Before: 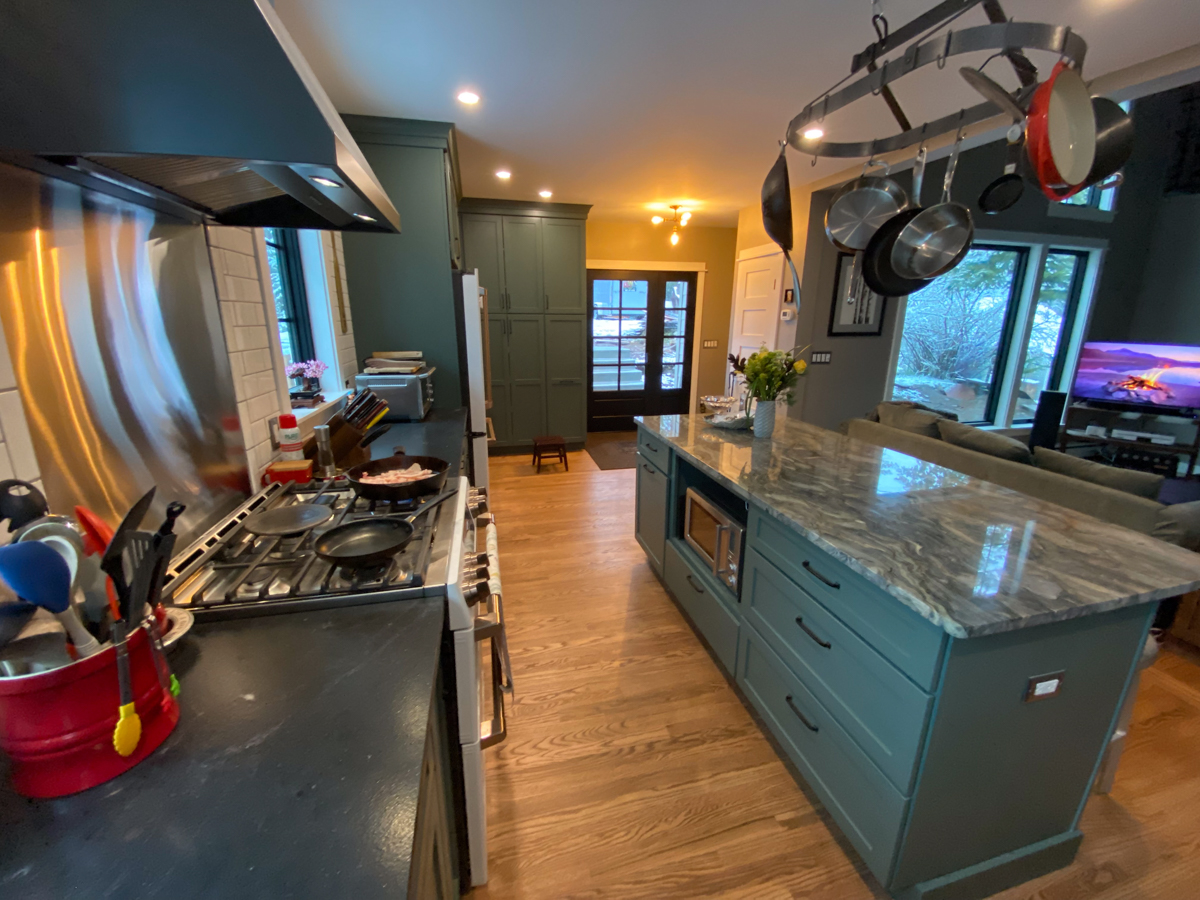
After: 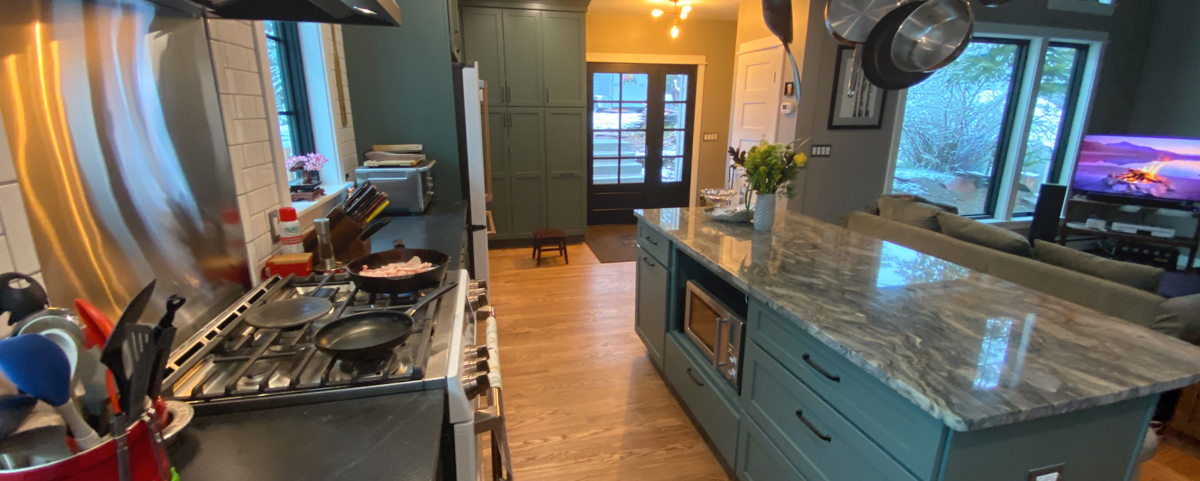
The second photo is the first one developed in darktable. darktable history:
bloom: on, module defaults
crop and rotate: top 23.043%, bottom 23.437%
